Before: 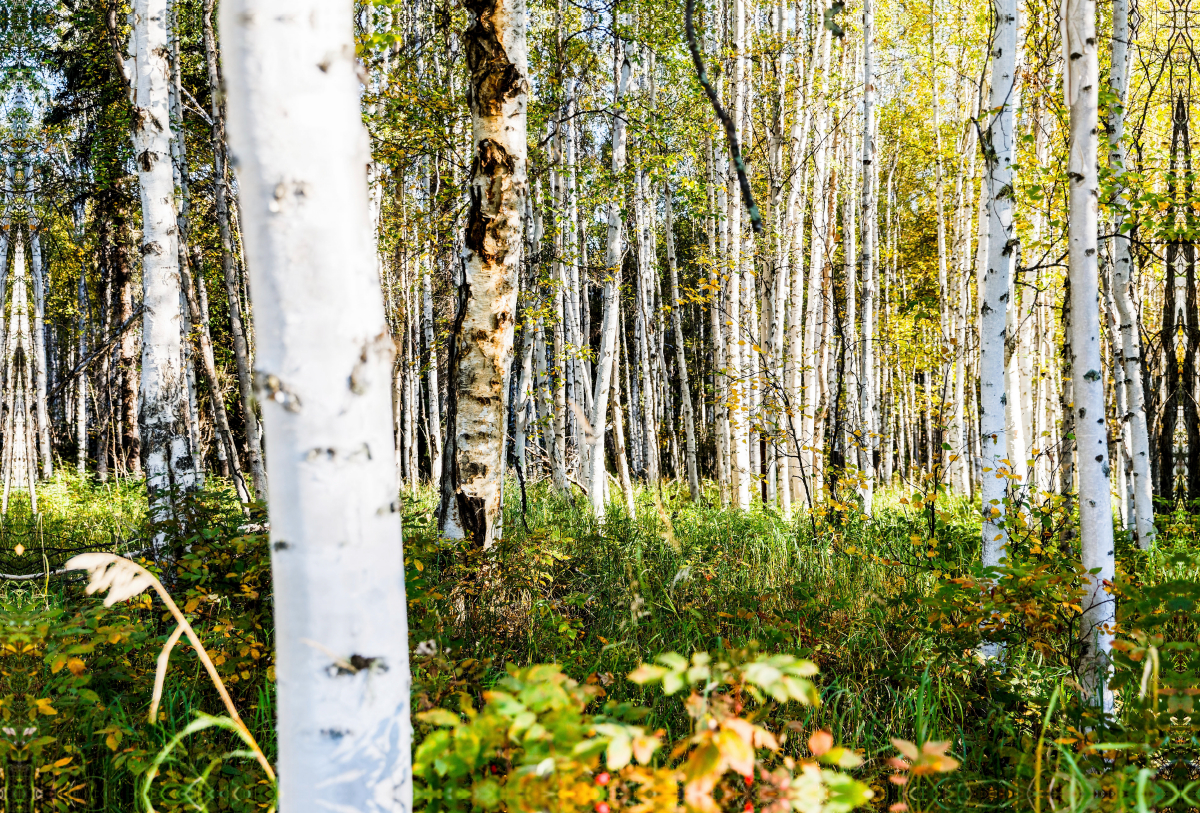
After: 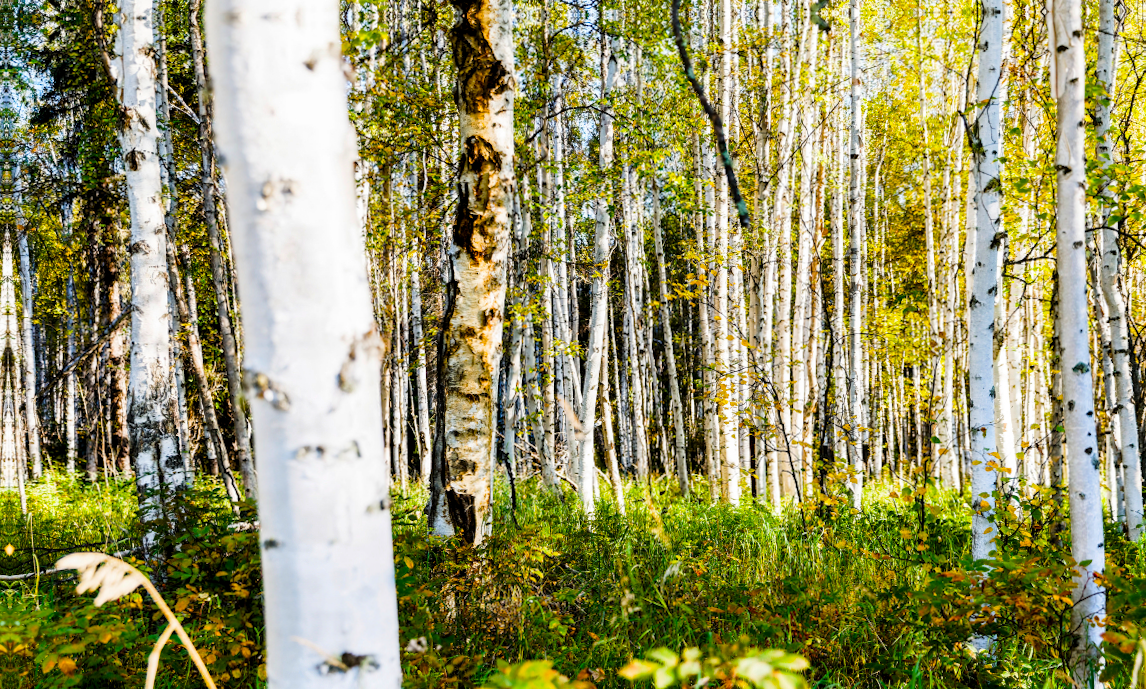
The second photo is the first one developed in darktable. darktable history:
exposure: black level correction 0.001, compensate highlight preservation false
color balance rgb: perceptual saturation grading › global saturation 36.564%
crop and rotate: angle 0.412°, left 0.398%, right 3.061%, bottom 14.241%
